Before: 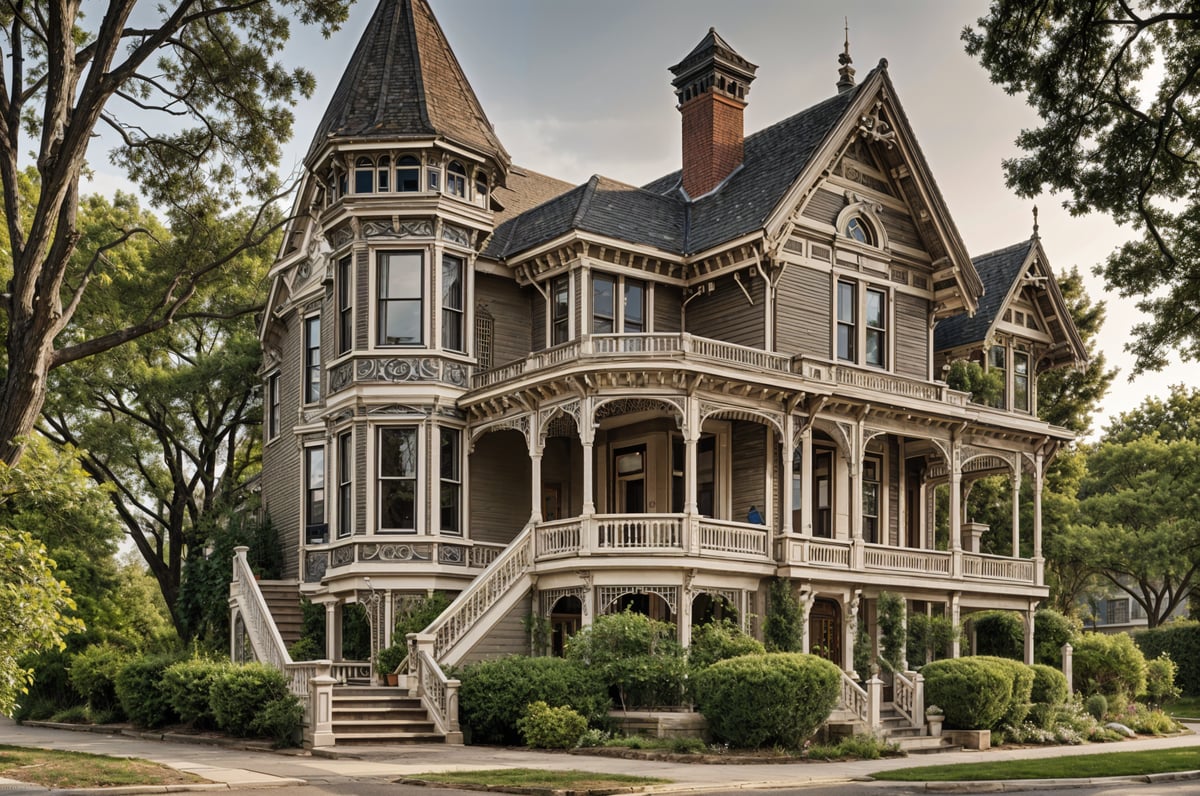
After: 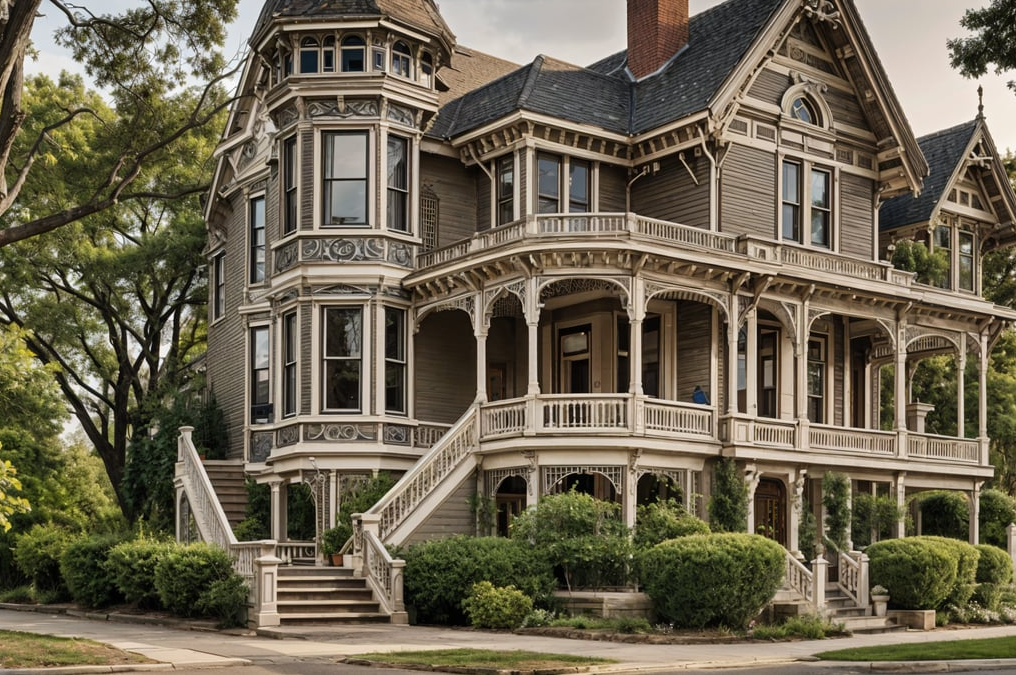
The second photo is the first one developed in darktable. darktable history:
shadows and highlights: radius 125.34, shadows 30.48, highlights -30.79, low approximation 0.01, soften with gaussian
crop and rotate: left 4.641%, top 15.173%, right 10.656%
